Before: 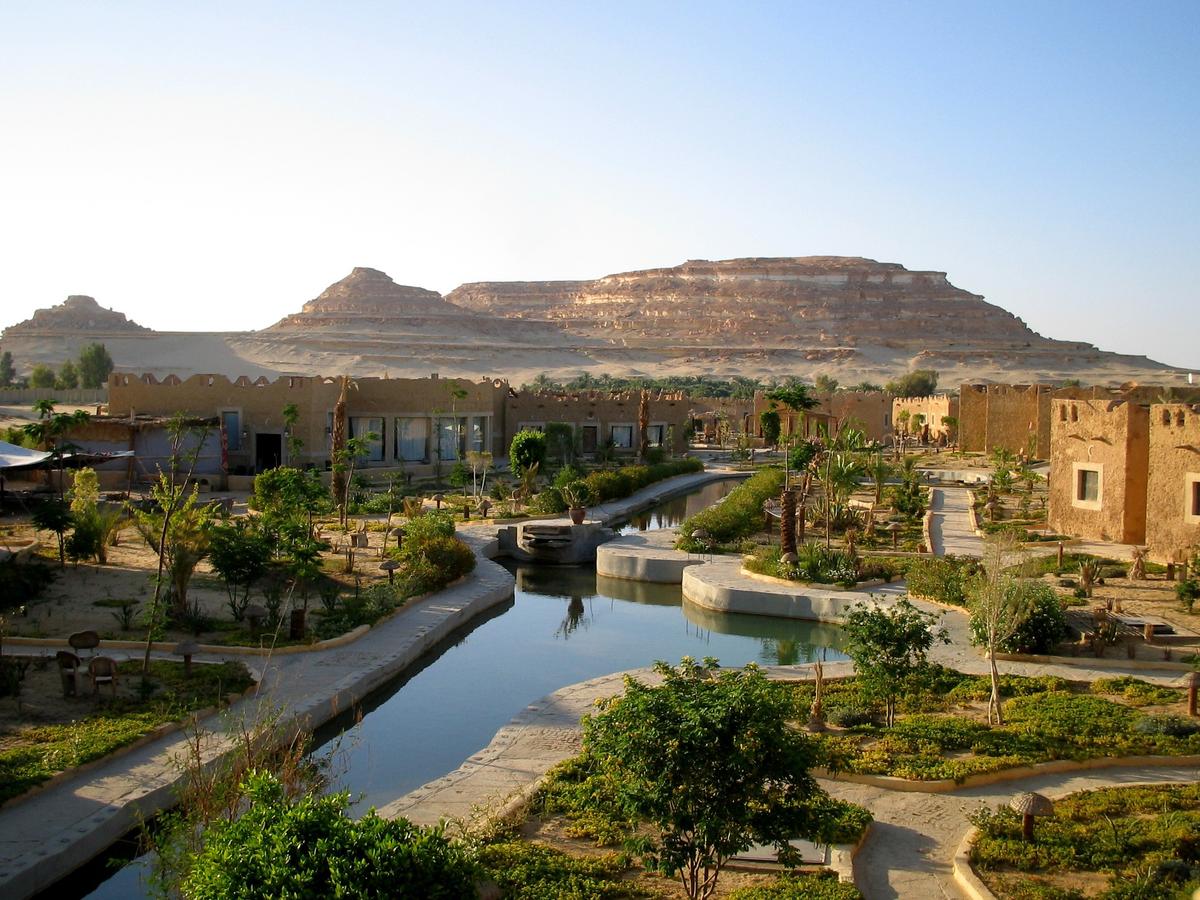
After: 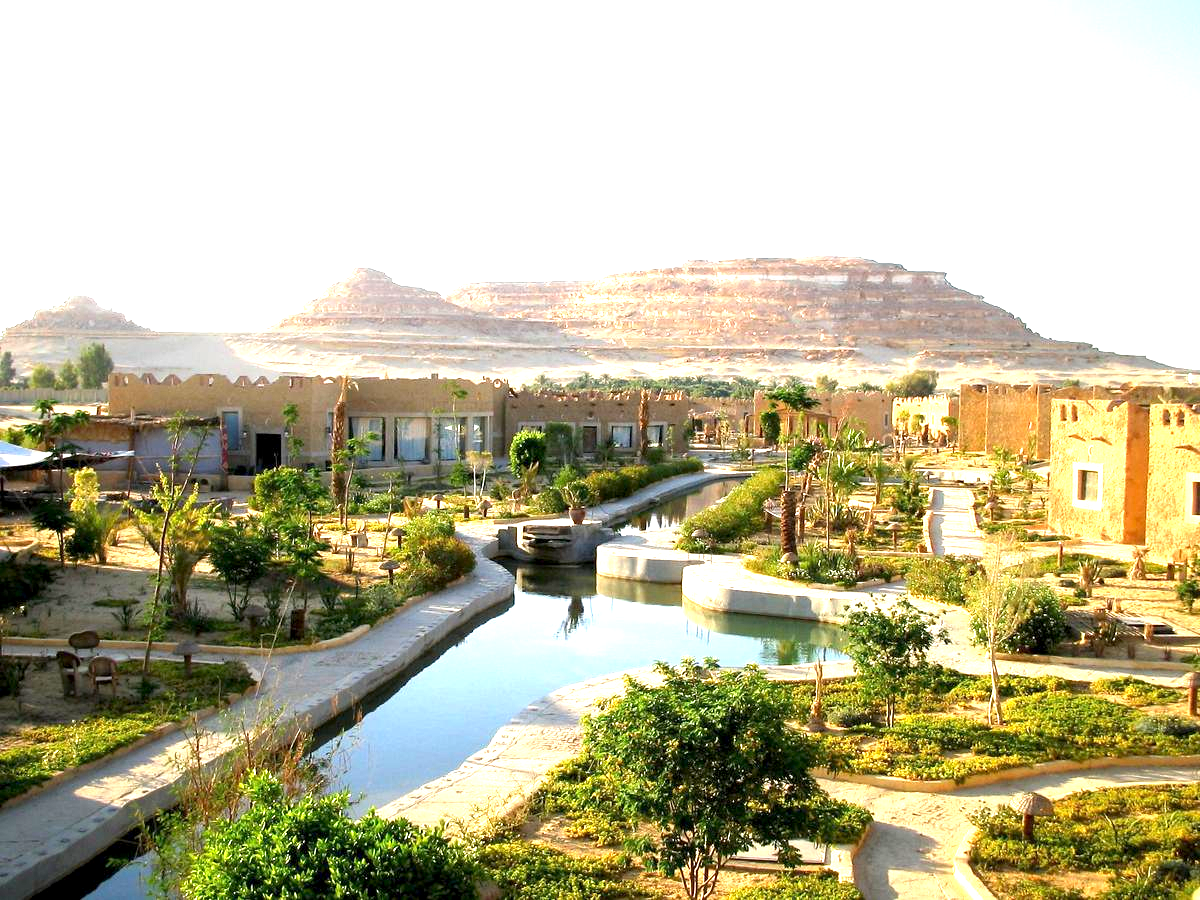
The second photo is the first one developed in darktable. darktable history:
exposure: black level correction 0.001, exposure 1.83 EV, compensate exposure bias true, compensate highlight preservation false
